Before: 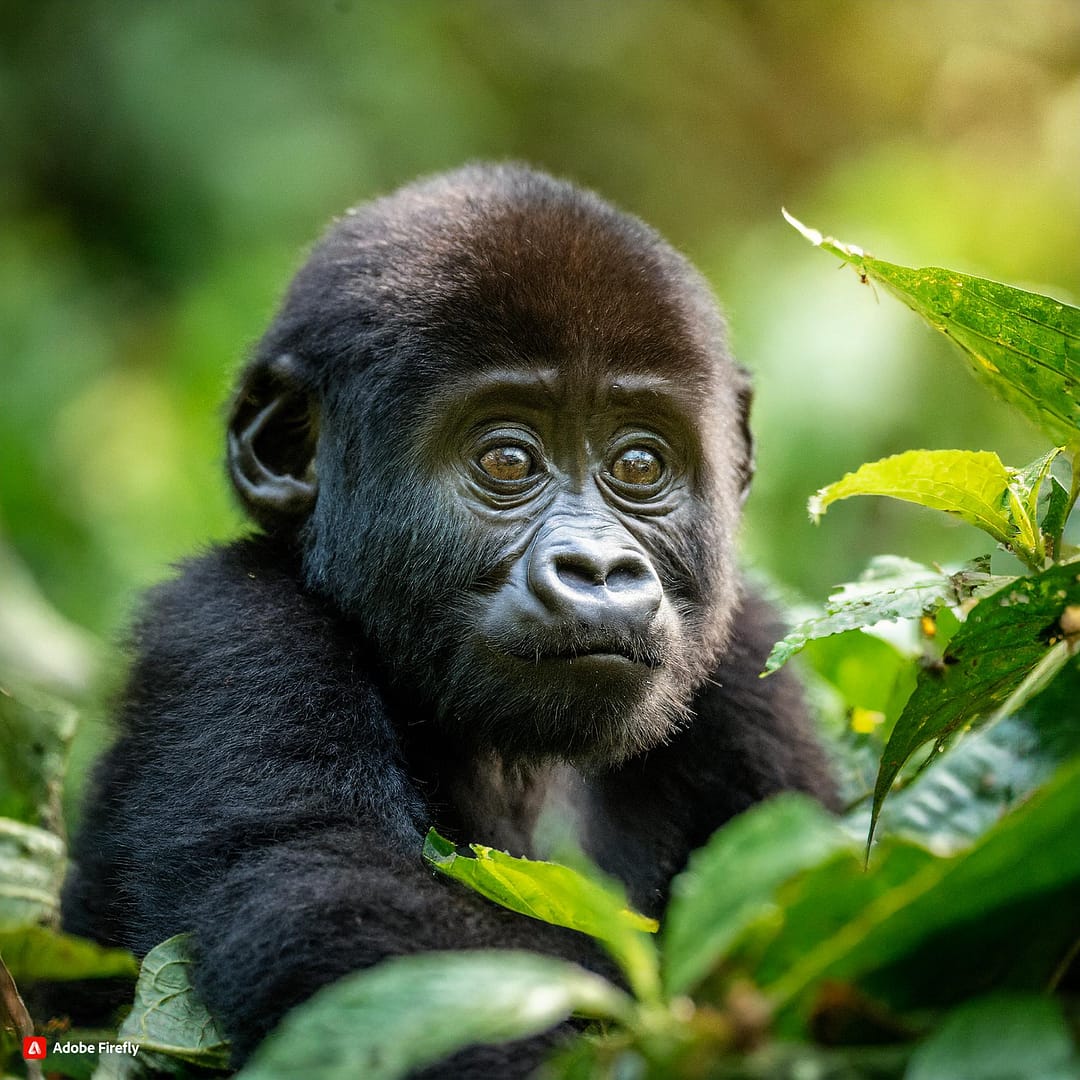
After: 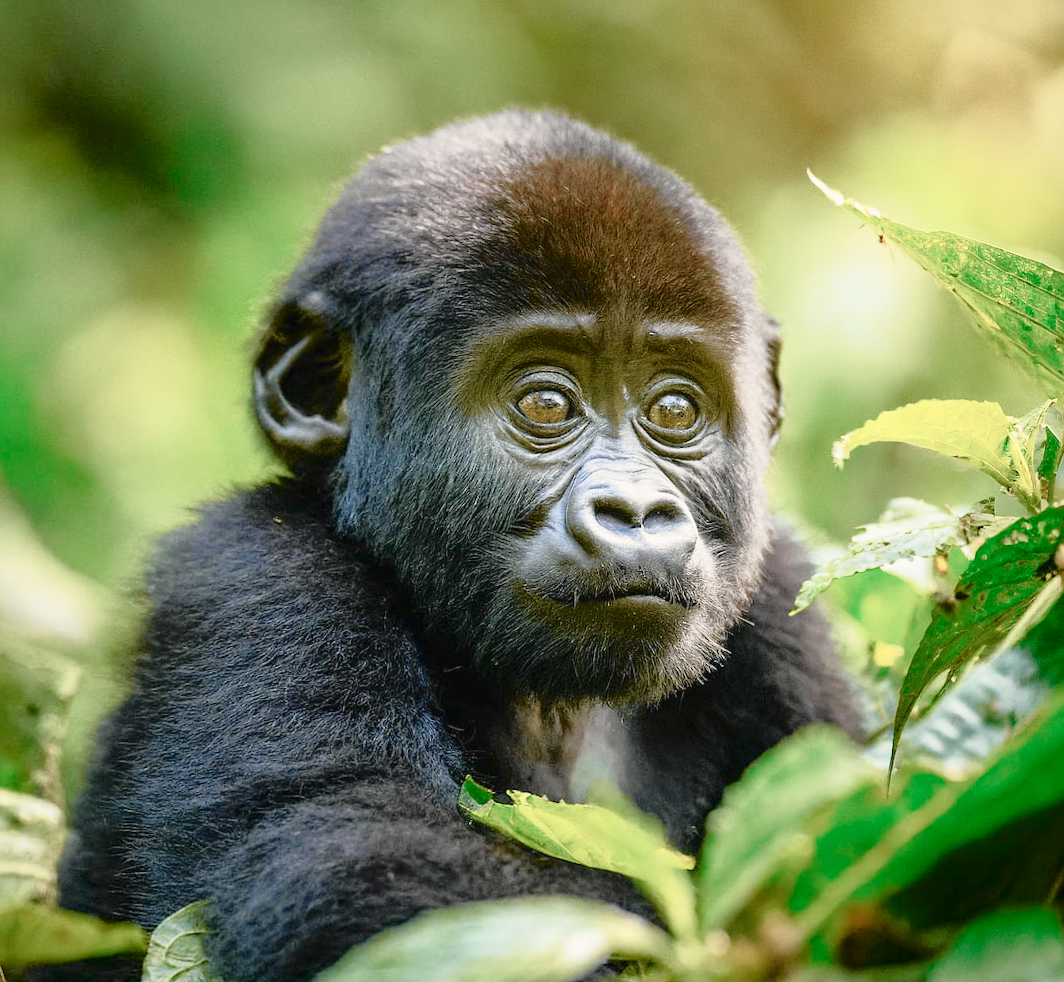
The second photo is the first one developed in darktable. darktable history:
color correction: highlights a* 0.816, highlights b* 2.78, saturation 1.1
exposure: black level correction 0, exposure 0.7 EV, compensate exposure bias true, compensate highlight preservation false
tone curve: curves: ch0 [(0, 0.009) (0.105, 0.08) (0.195, 0.18) (0.283, 0.316) (0.384, 0.434) (0.485, 0.531) (0.638, 0.69) (0.81, 0.872) (1, 0.977)]; ch1 [(0, 0) (0.161, 0.092) (0.35, 0.33) (0.379, 0.401) (0.456, 0.469) (0.502, 0.5) (0.525, 0.514) (0.586, 0.604) (0.642, 0.645) (0.858, 0.817) (1, 0.942)]; ch2 [(0, 0) (0.371, 0.362) (0.437, 0.437) (0.48, 0.49) (0.53, 0.515) (0.56, 0.571) (0.622, 0.606) (0.881, 0.795) (1, 0.929)], color space Lab, independent channels, preserve colors none
rotate and perspective: rotation -0.013°, lens shift (vertical) -0.027, lens shift (horizontal) 0.178, crop left 0.016, crop right 0.989, crop top 0.082, crop bottom 0.918
color balance rgb: shadows lift › chroma 1%, shadows lift › hue 113°, highlights gain › chroma 0.2%, highlights gain › hue 333°, perceptual saturation grading › global saturation 20%, perceptual saturation grading › highlights -50%, perceptual saturation grading › shadows 25%, contrast -20%
